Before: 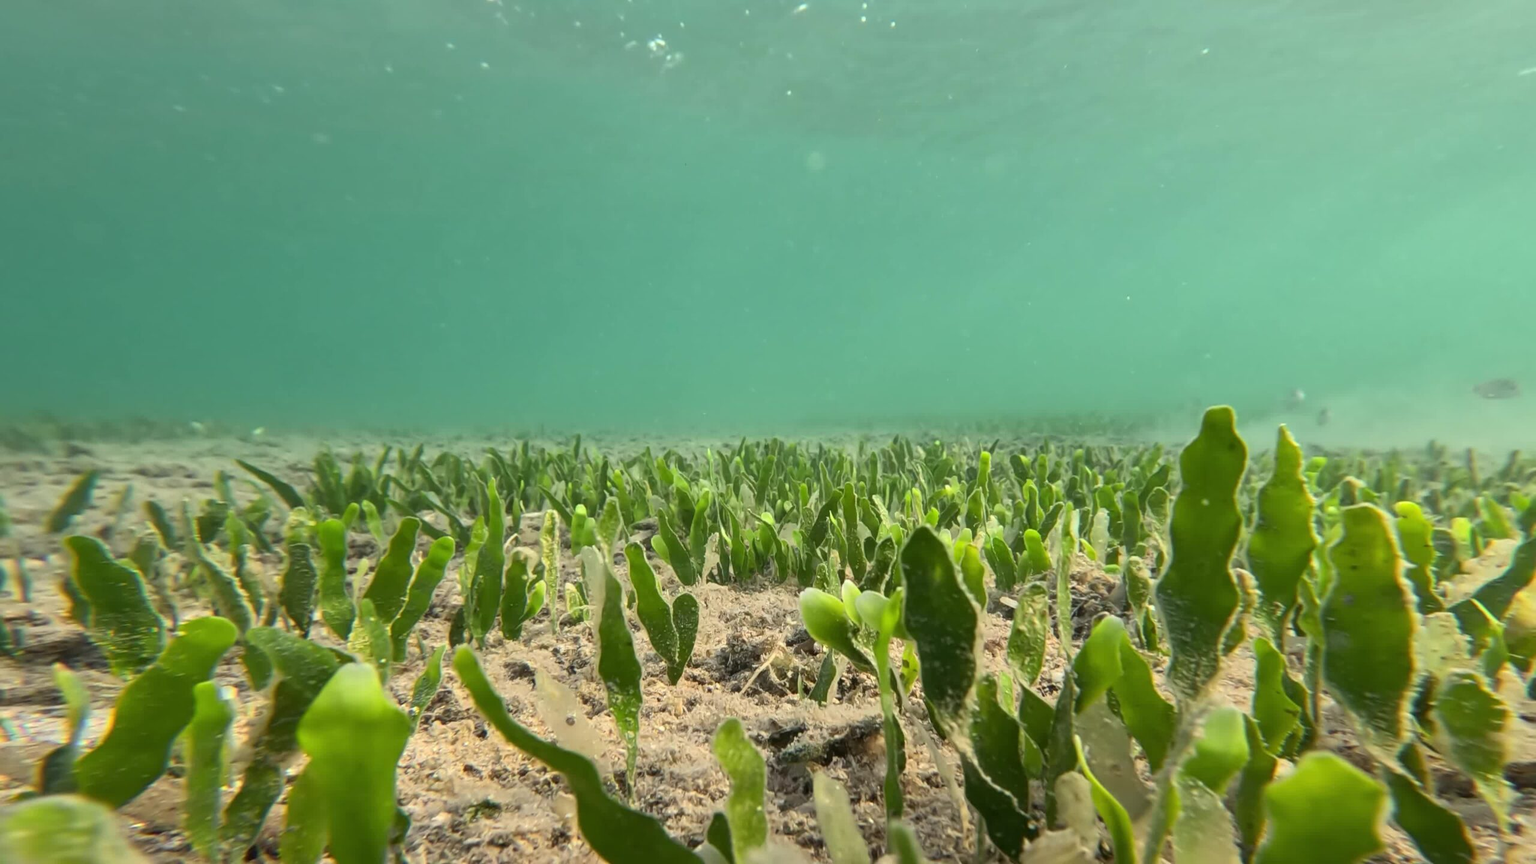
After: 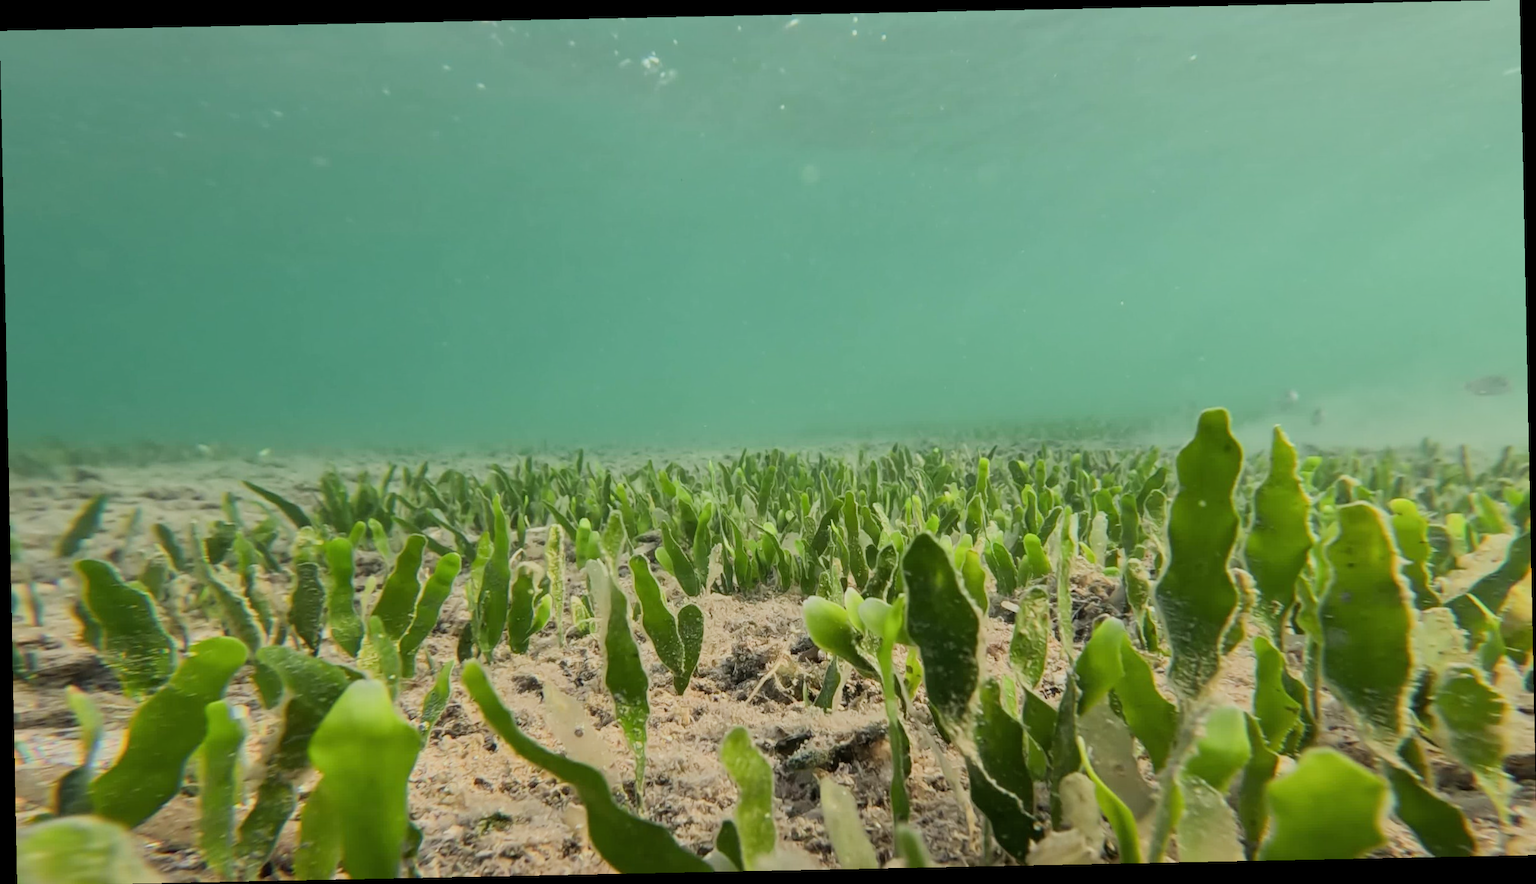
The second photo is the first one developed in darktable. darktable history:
shadows and highlights: radius 334.93, shadows 63.48, highlights 6.06, compress 87.7%, highlights color adjustment 39.73%, soften with gaussian
rotate and perspective: rotation -1.17°, automatic cropping off
filmic rgb: black relative exposure -16 EV, white relative exposure 4.97 EV, hardness 6.25
